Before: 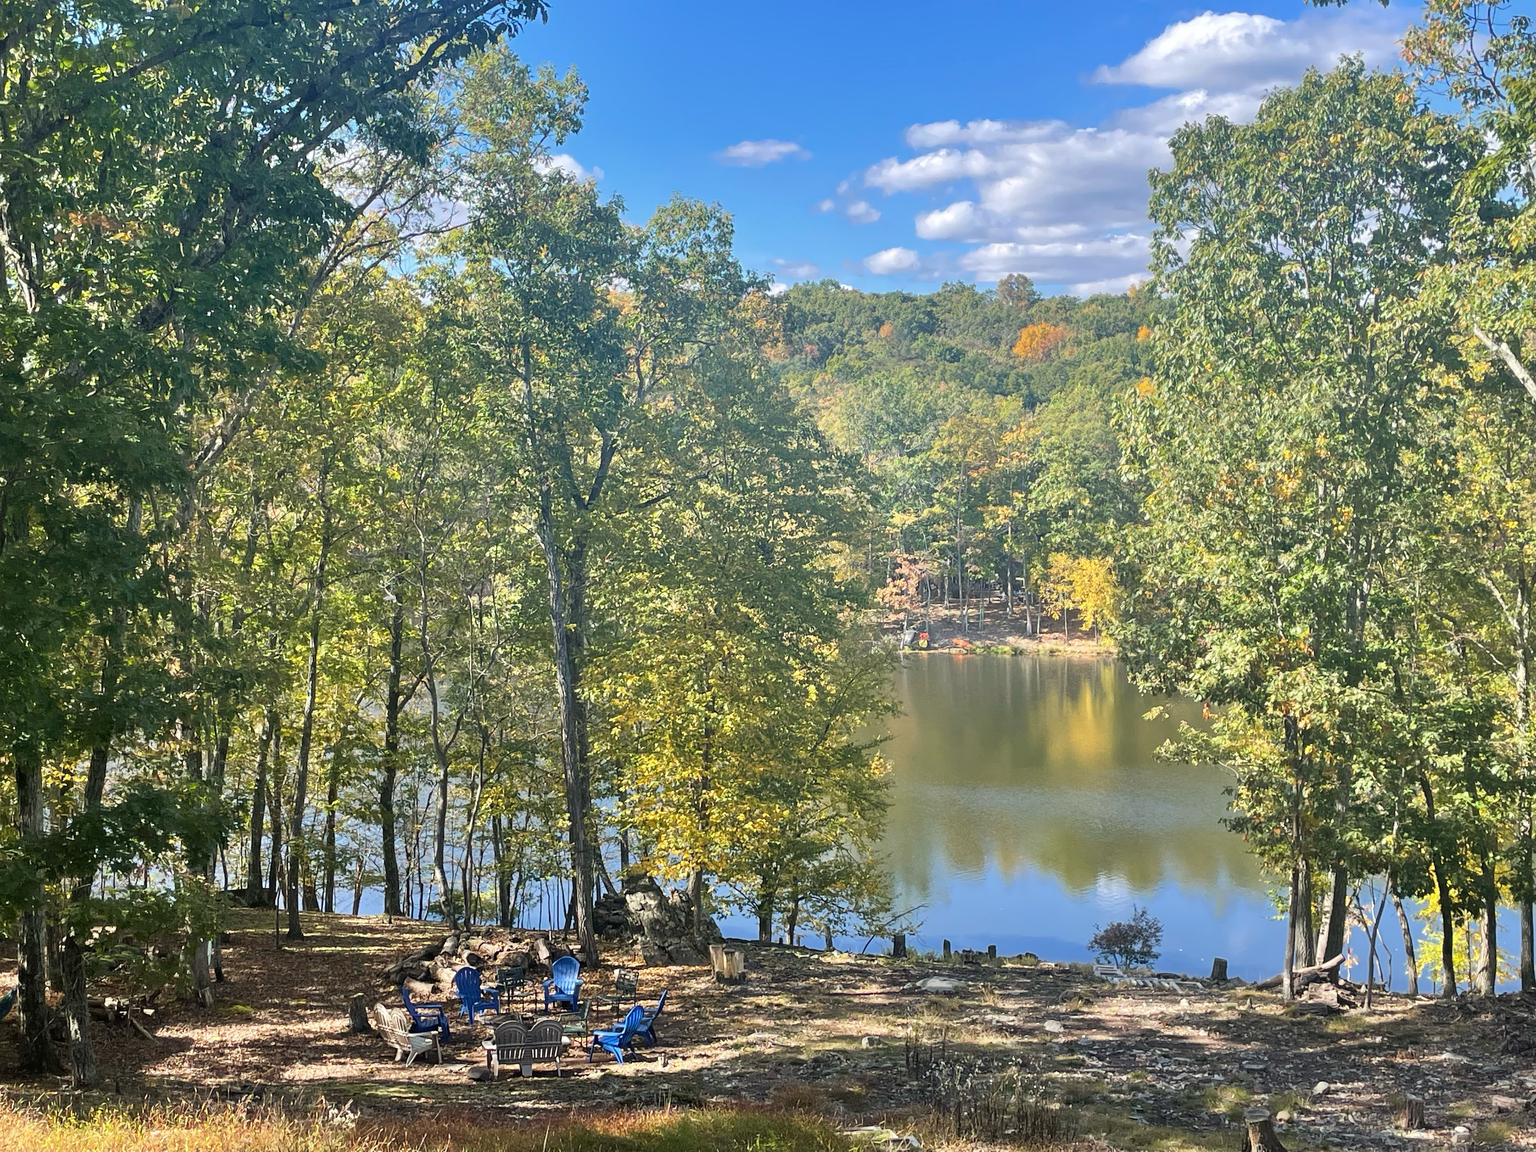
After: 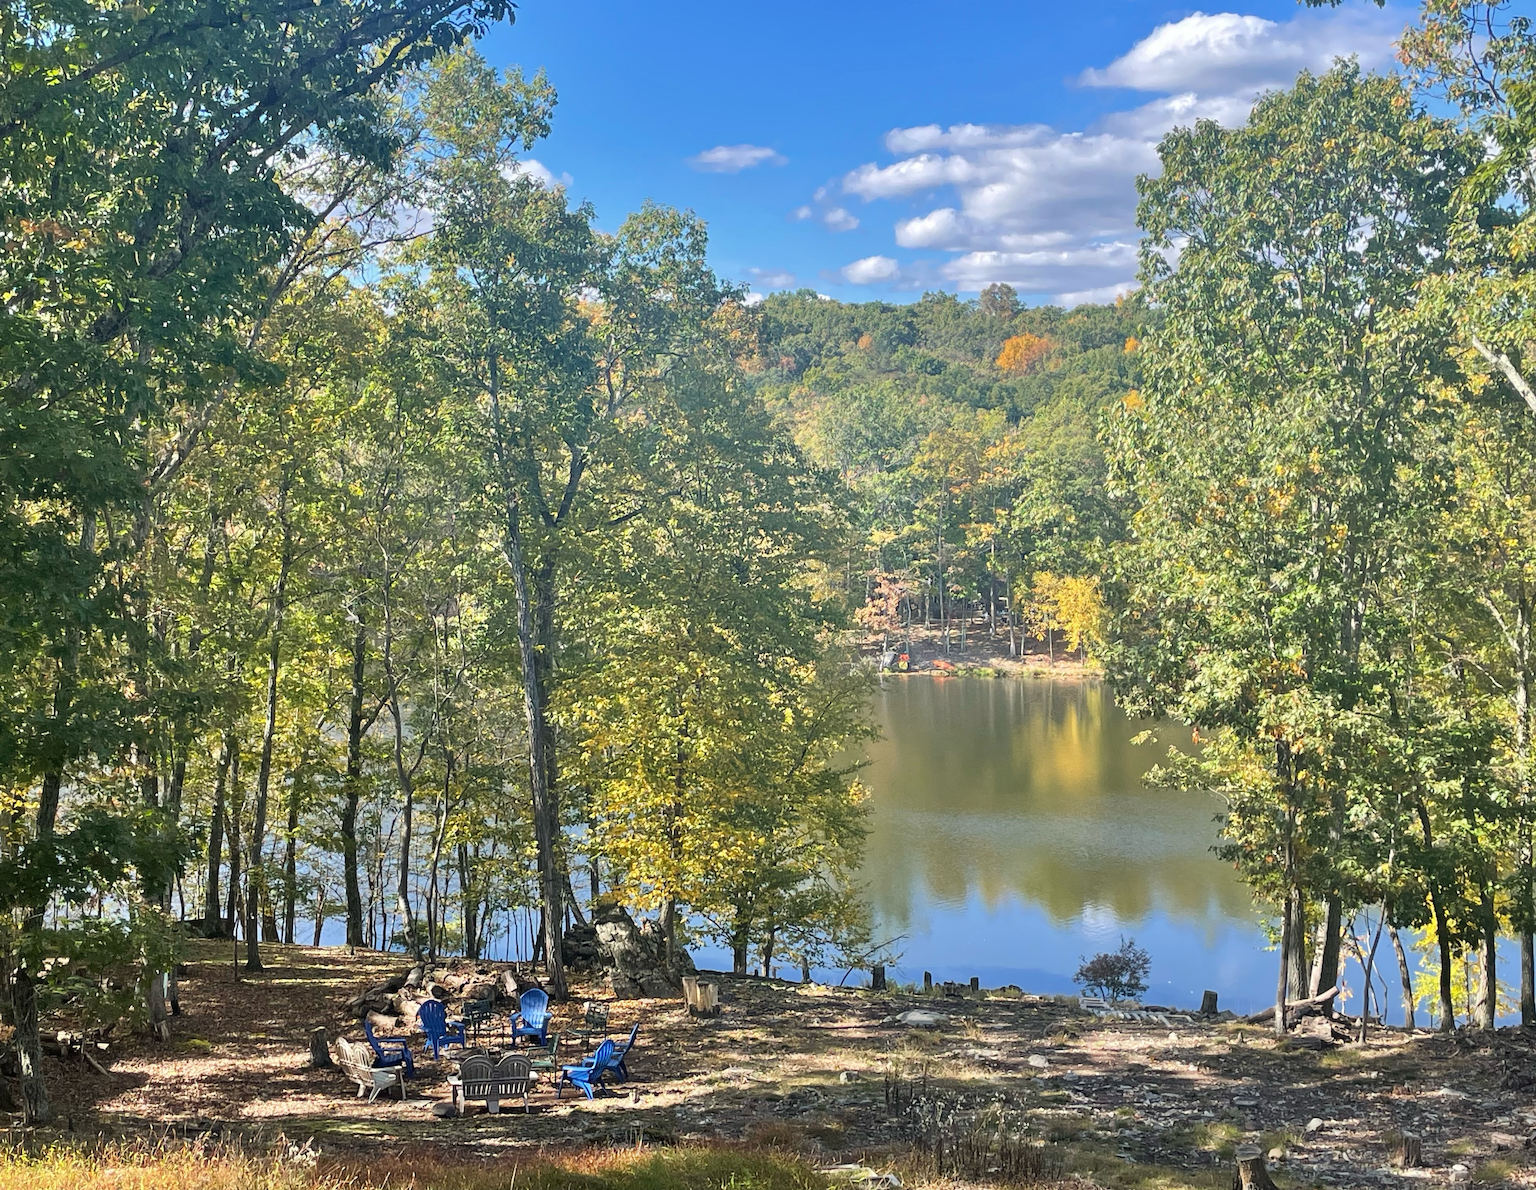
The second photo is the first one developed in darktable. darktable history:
shadows and highlights: shadows 37.27, highlights -28.18, soften with gaussian
crop and rotate: left 3.238%
